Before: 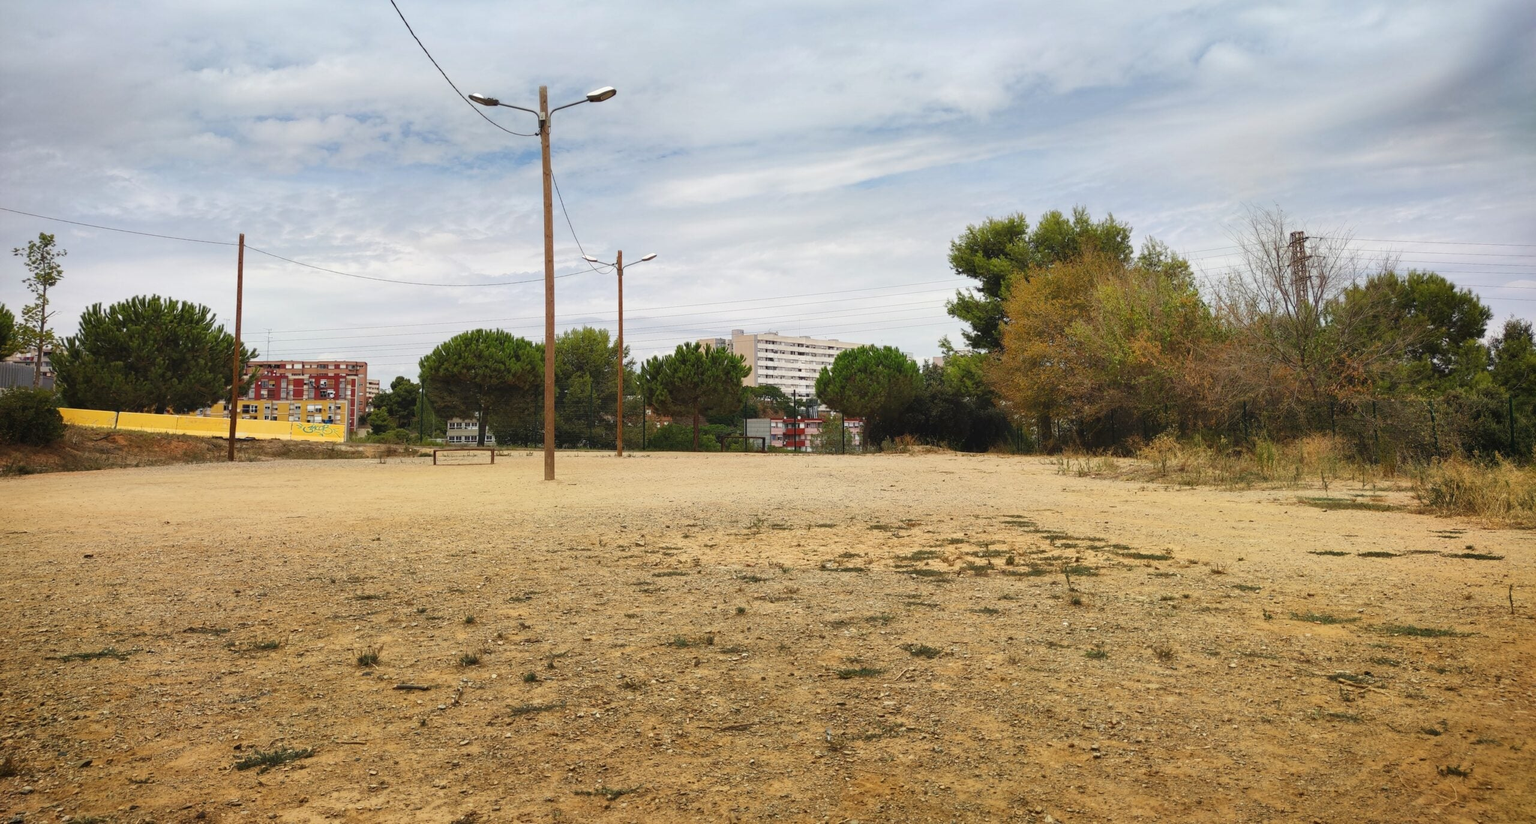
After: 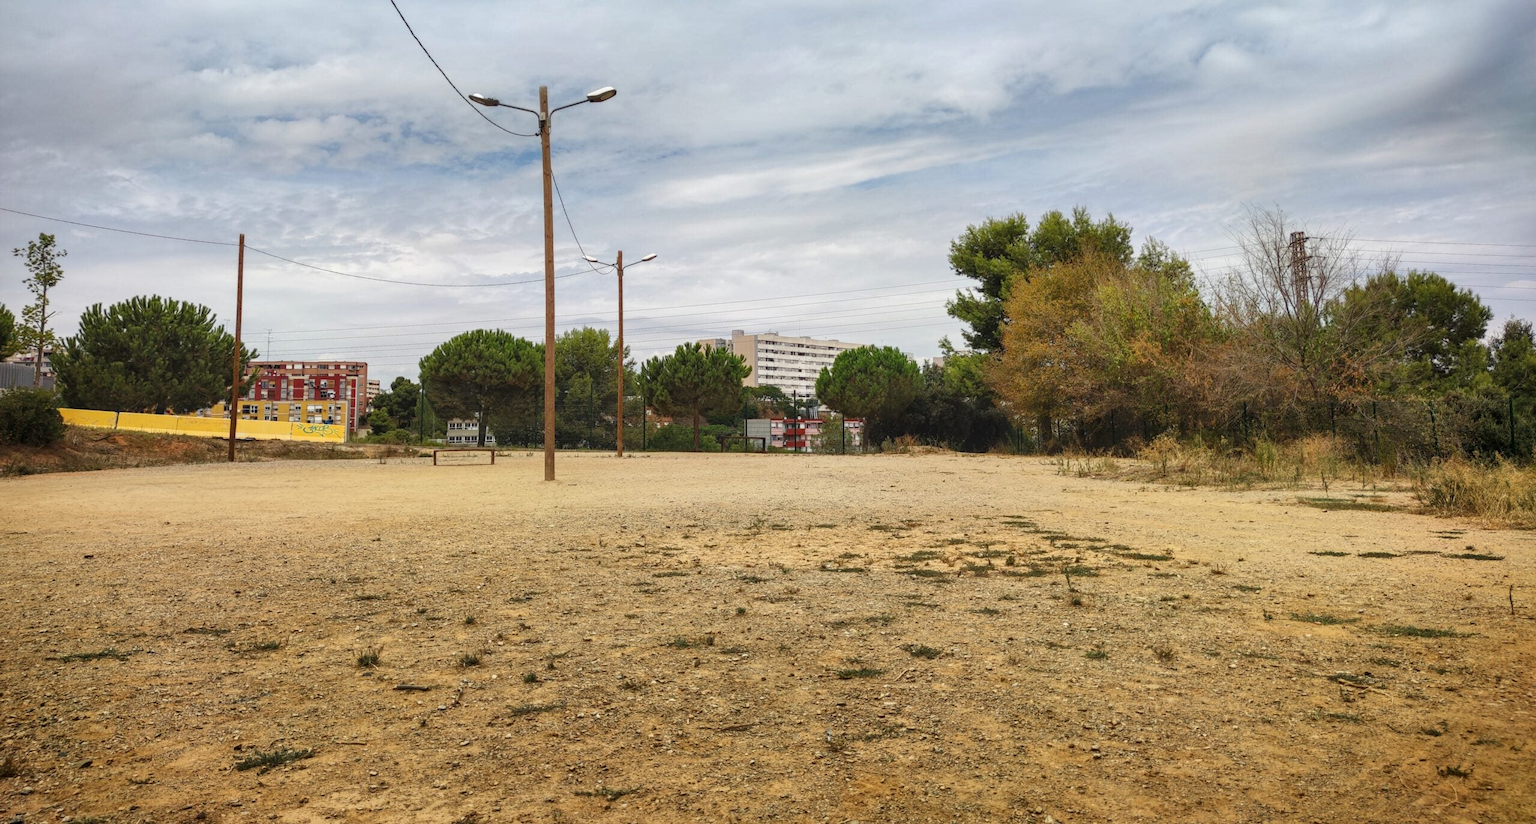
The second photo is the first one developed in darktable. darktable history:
shadows and highlights: shadows 25, highlights -25
local contrast: on, module defaults
